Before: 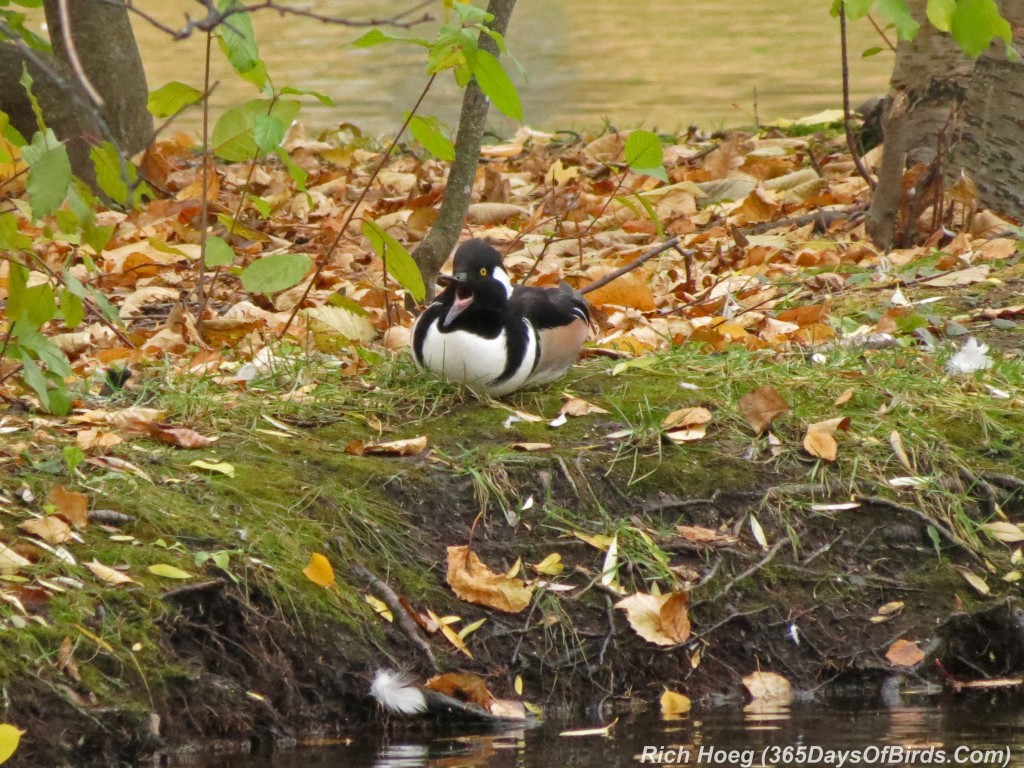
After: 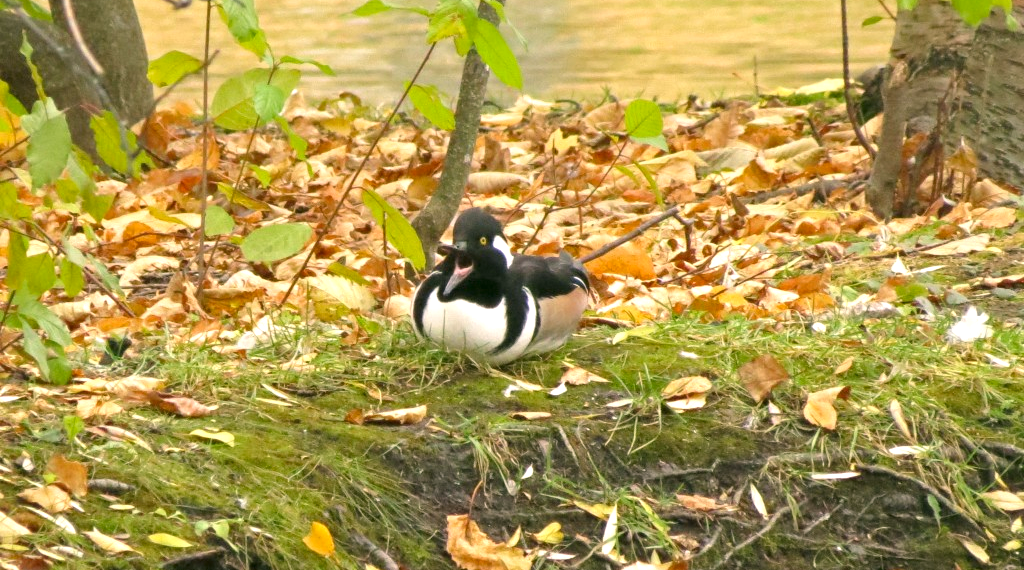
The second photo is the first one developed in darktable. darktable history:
crop: top 4.135%, bottom 21.6%
color correction: highlights a* 4.11, highlights b* 4.97, shadows a* -7.93, shadows b* 5.06
exposure: exposure 0.661 EV, compensate highlight preservation false
